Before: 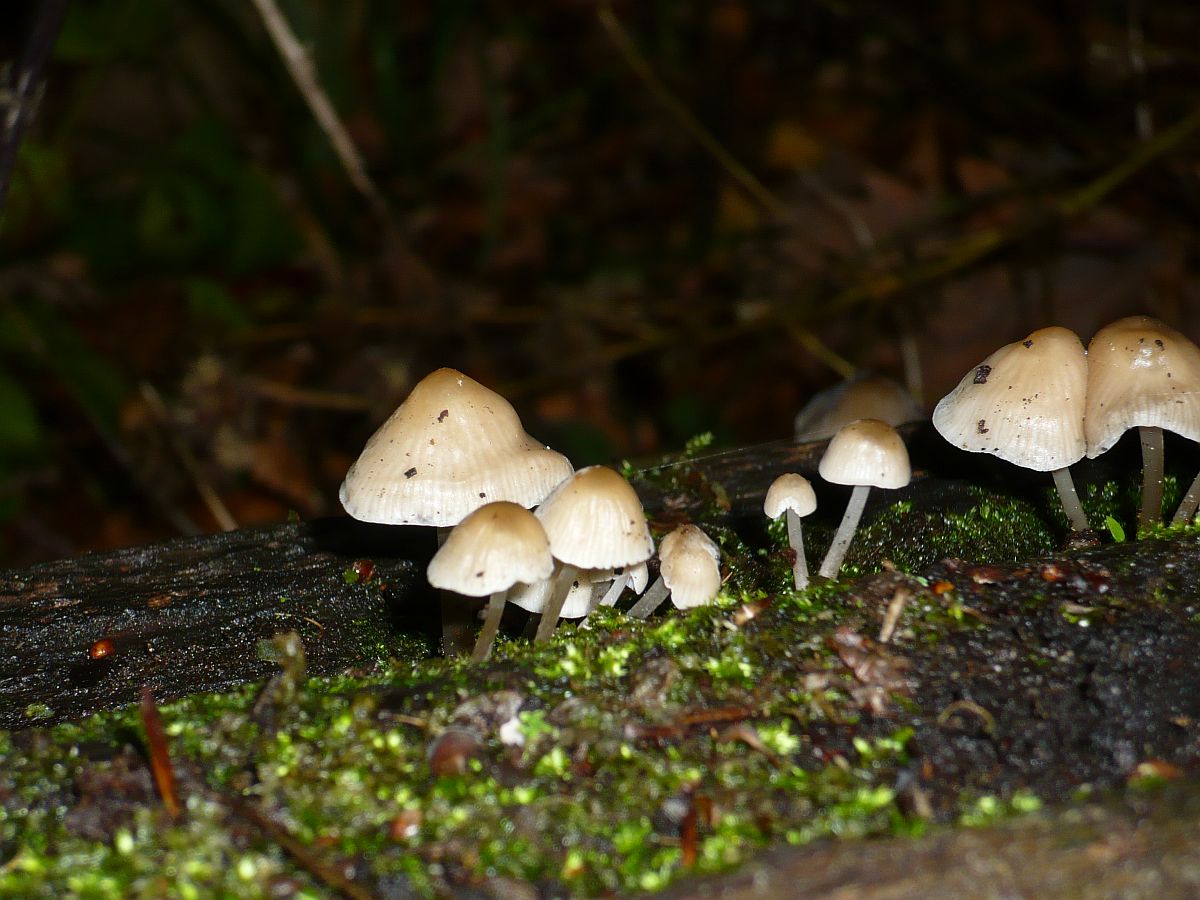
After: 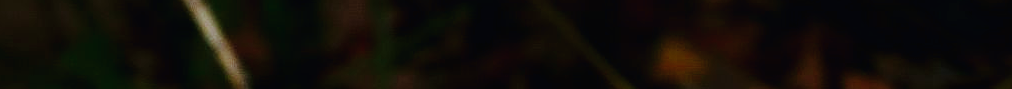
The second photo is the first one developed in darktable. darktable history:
base curve: curves: ch0 [(0, 0.003) (0.001, 0.002) (0.006, 0.004) (0.02, 0.022) (0.048, 0.086) (0.094, 0.234) (0.162, 0.431) (0.258, 0.629) (0.385, 0.8) (0.548, 0.918) (0.751, 0.988) (1, 1)], preserve colors none
color correction: highlights a* -11.71, highlights b* -15.58
crop and rotate: left 9.644%, top 9.491%, right 6.021%, bottom 80.509%
